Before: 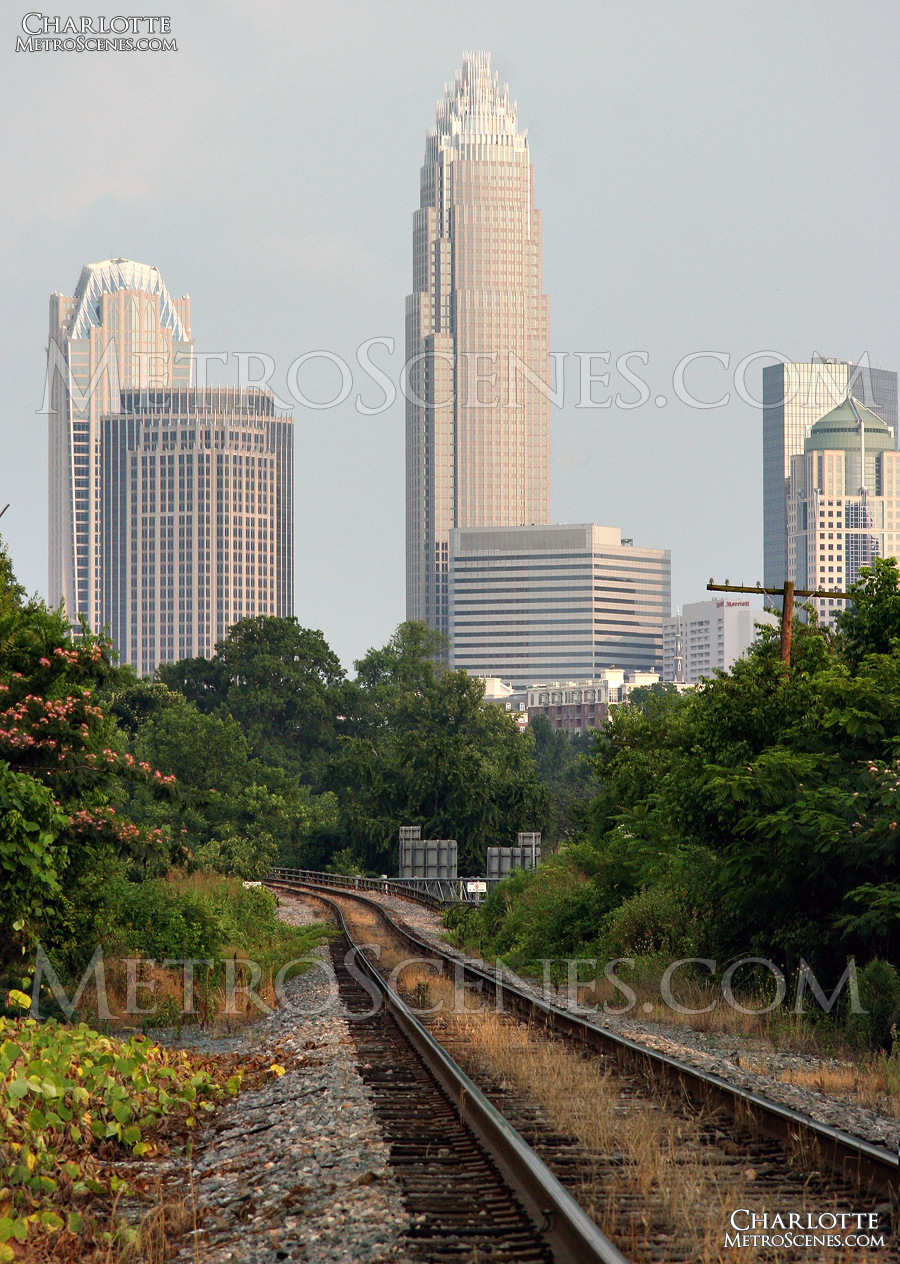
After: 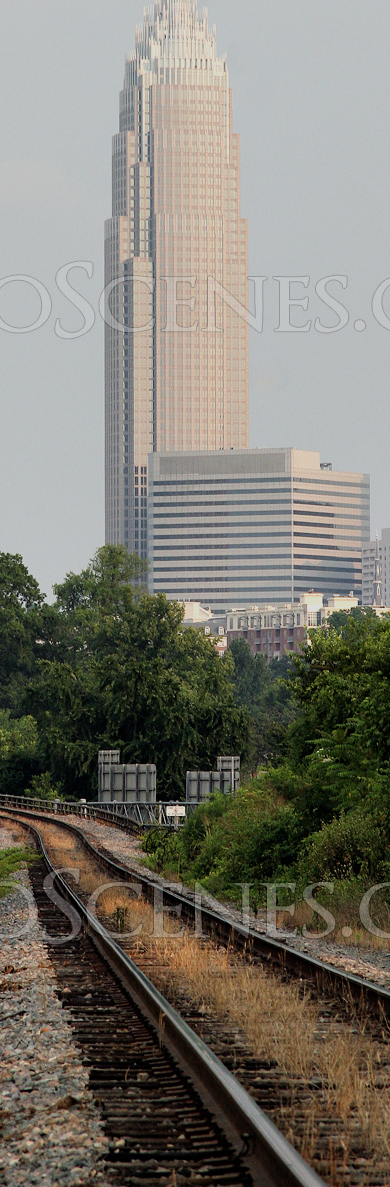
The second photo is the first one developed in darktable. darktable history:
crop: left 33.452%, top 6.025%, right 23.155%
filmic rgb: hardness 4.17
